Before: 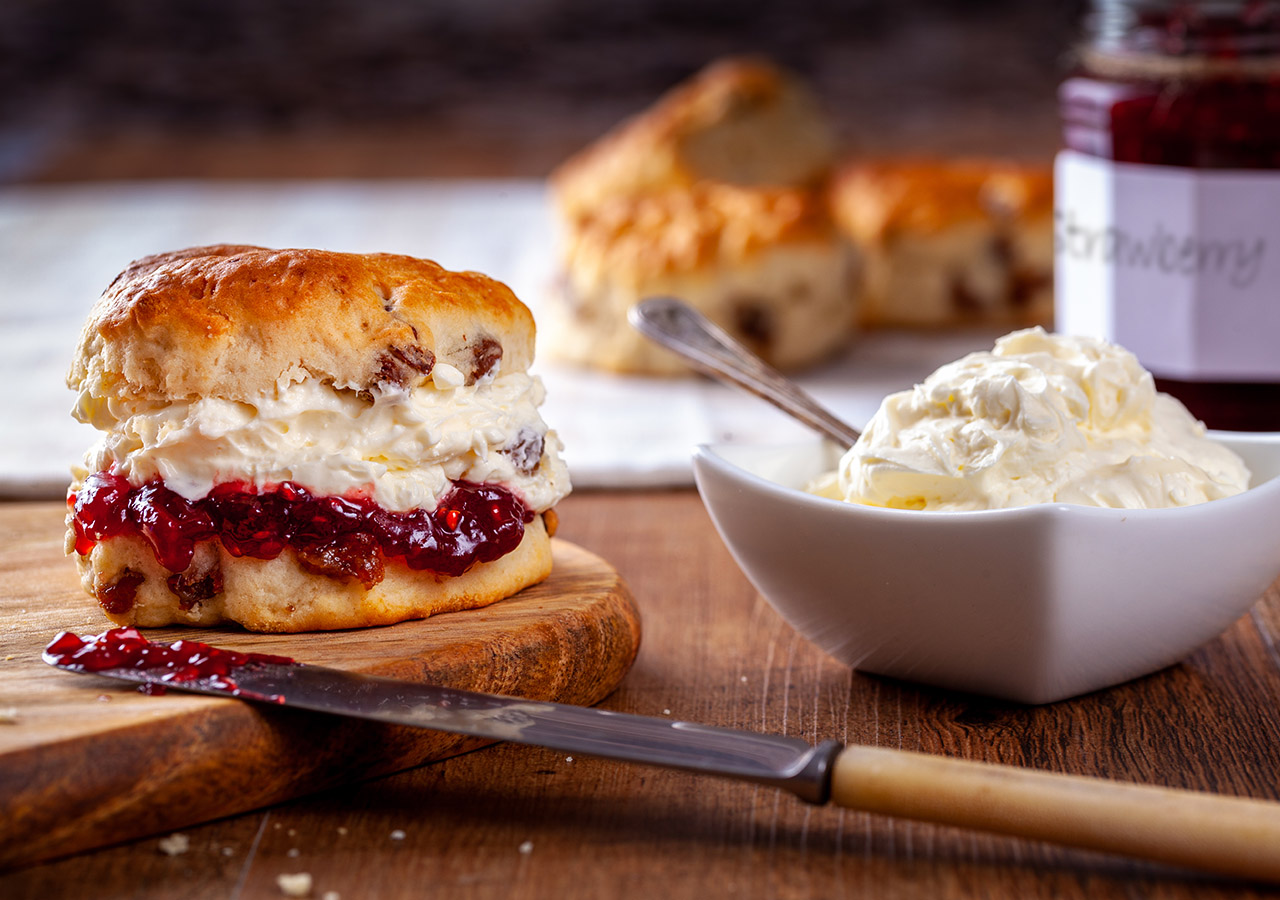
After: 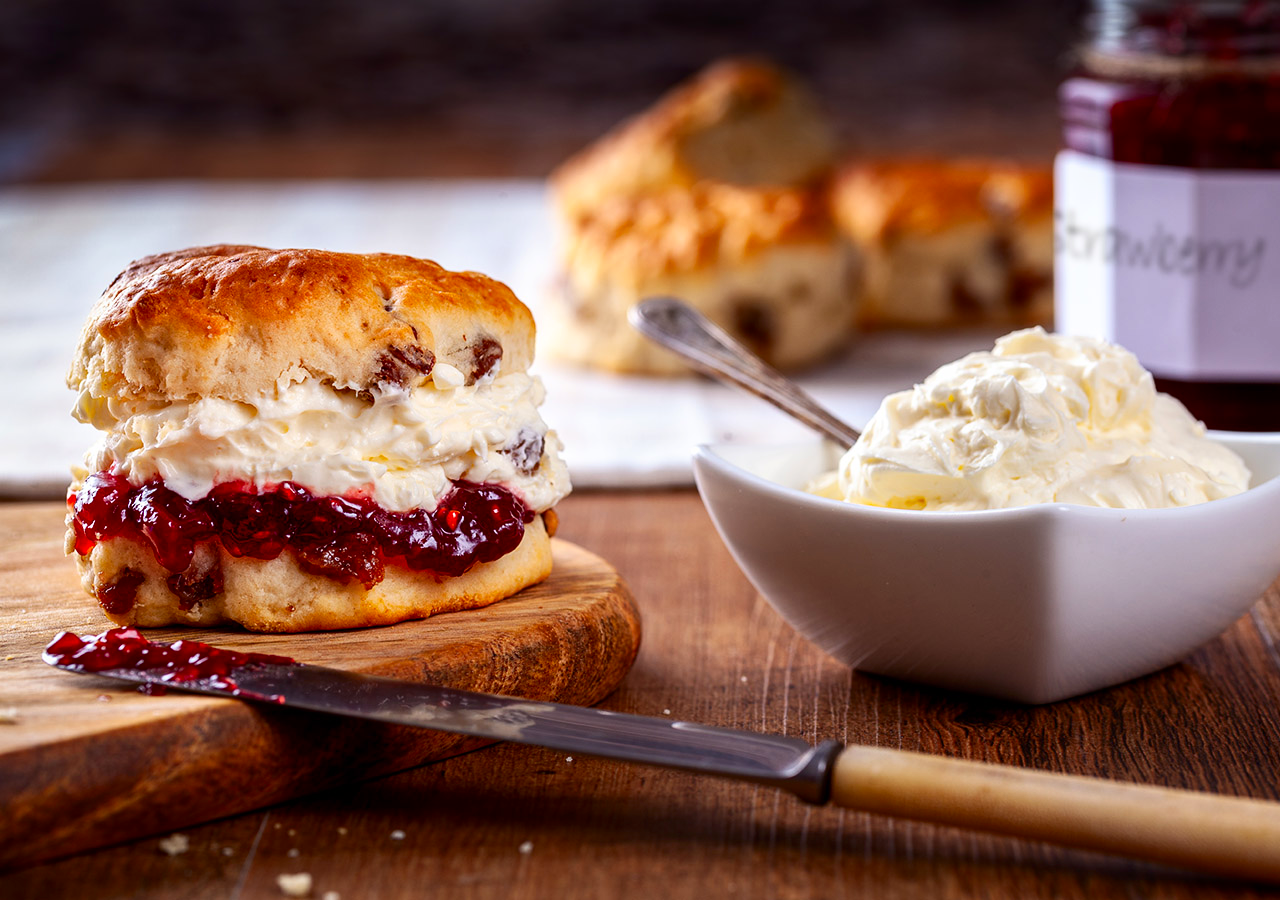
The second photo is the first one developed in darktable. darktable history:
contrast brightness saturation: contrast 0.149, brightness -0.009, saturation 0.102
